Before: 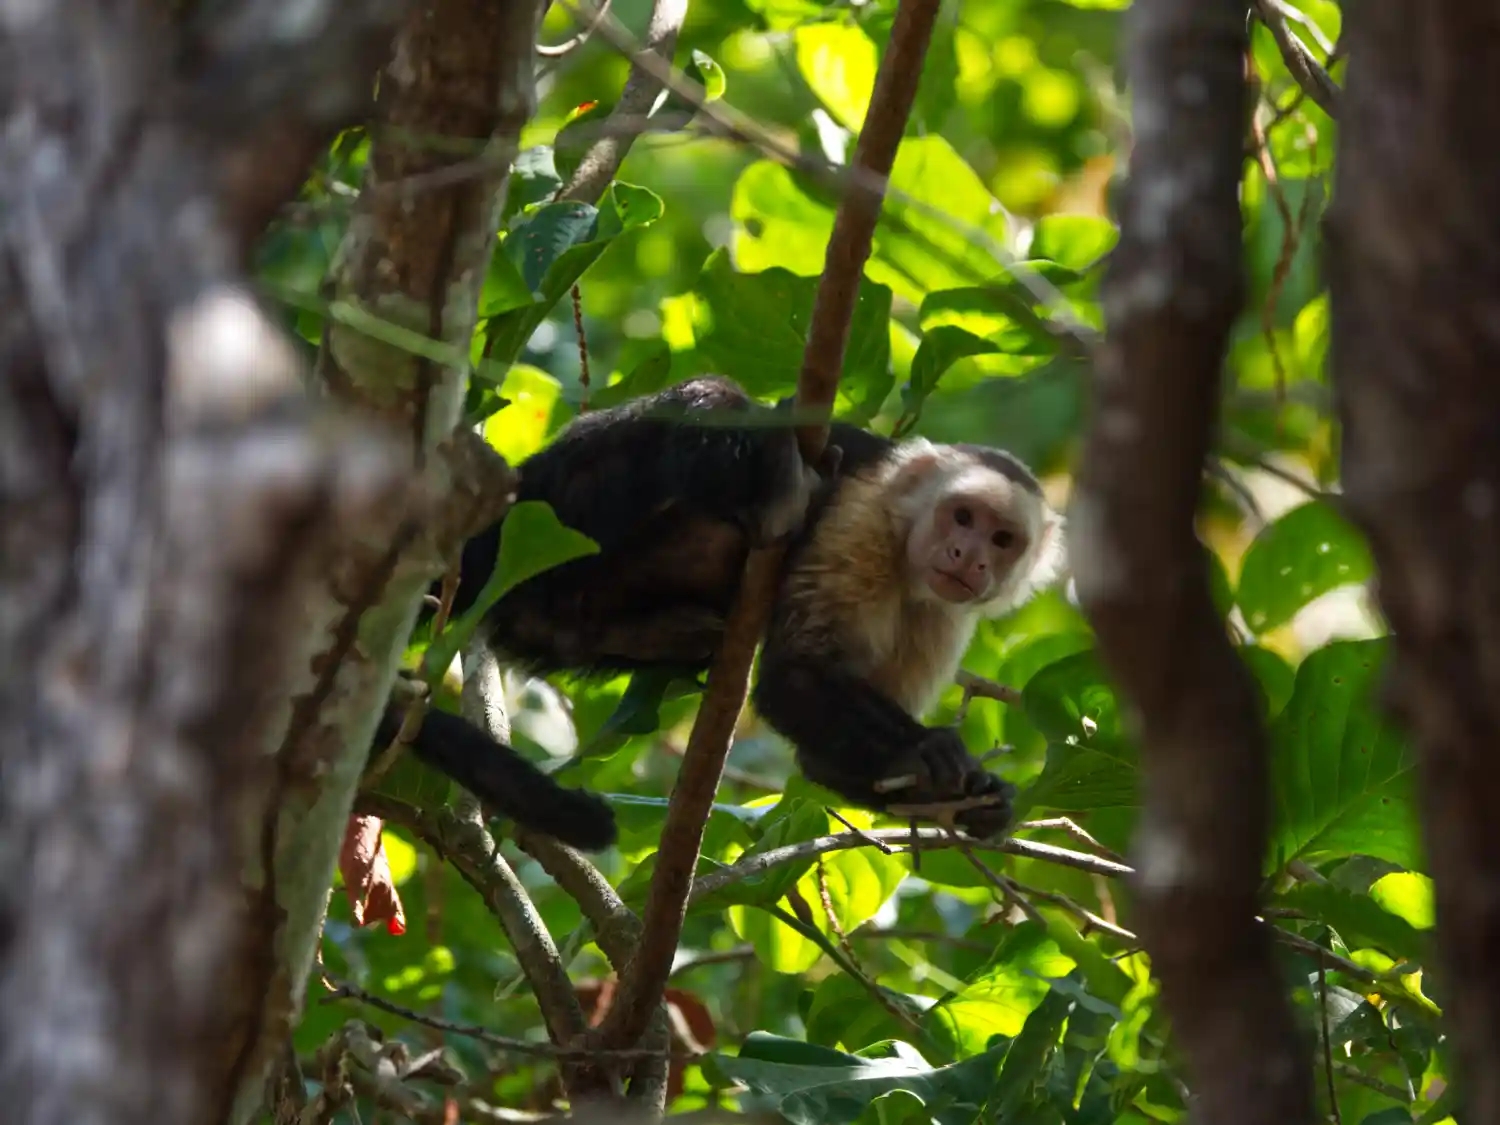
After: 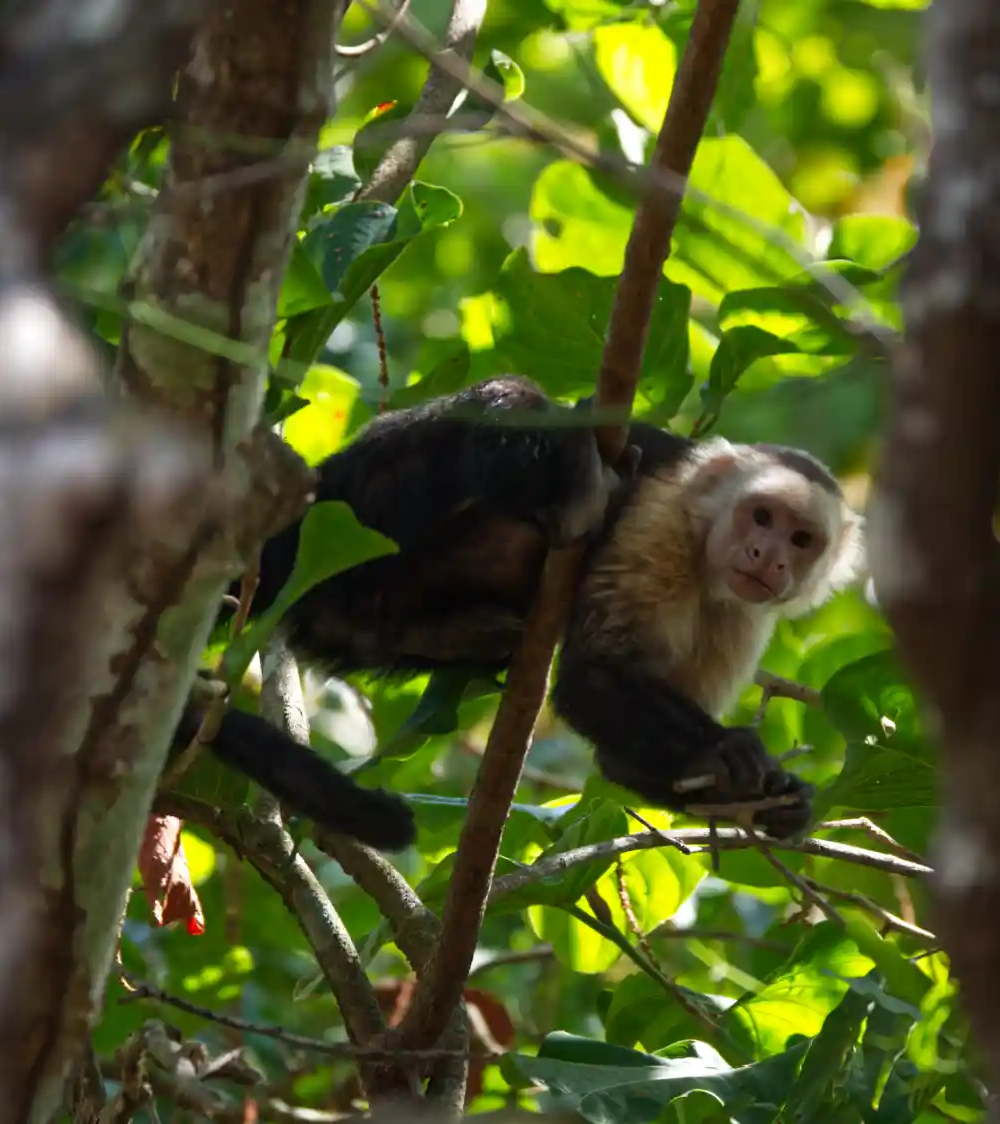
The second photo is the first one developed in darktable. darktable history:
crop and rotate: left 13.402%, right 19.888%
